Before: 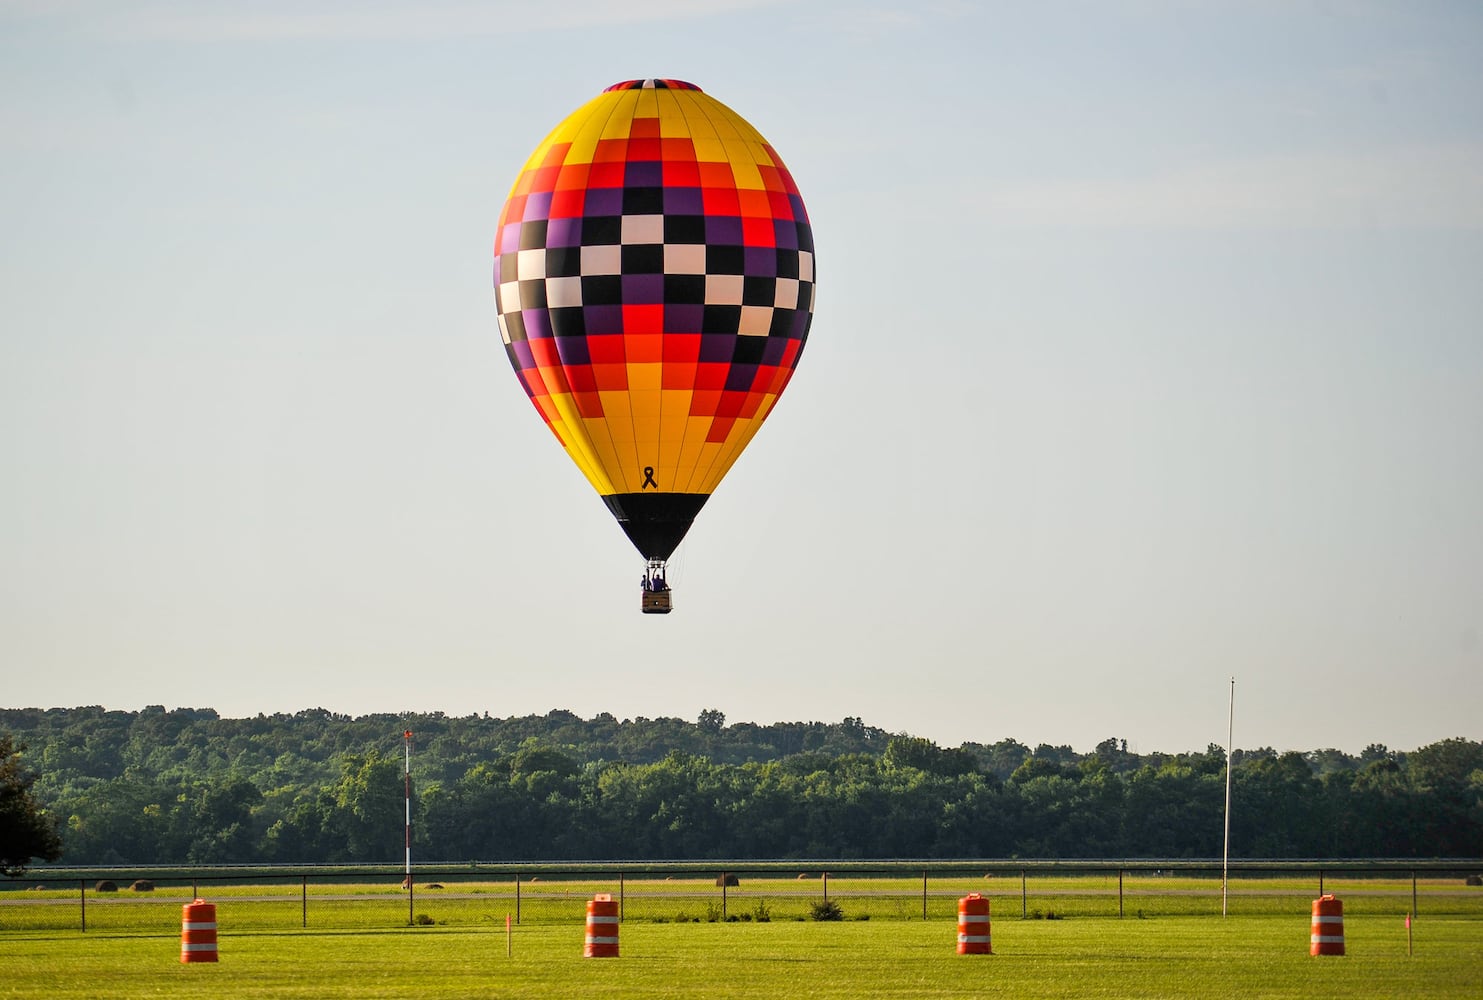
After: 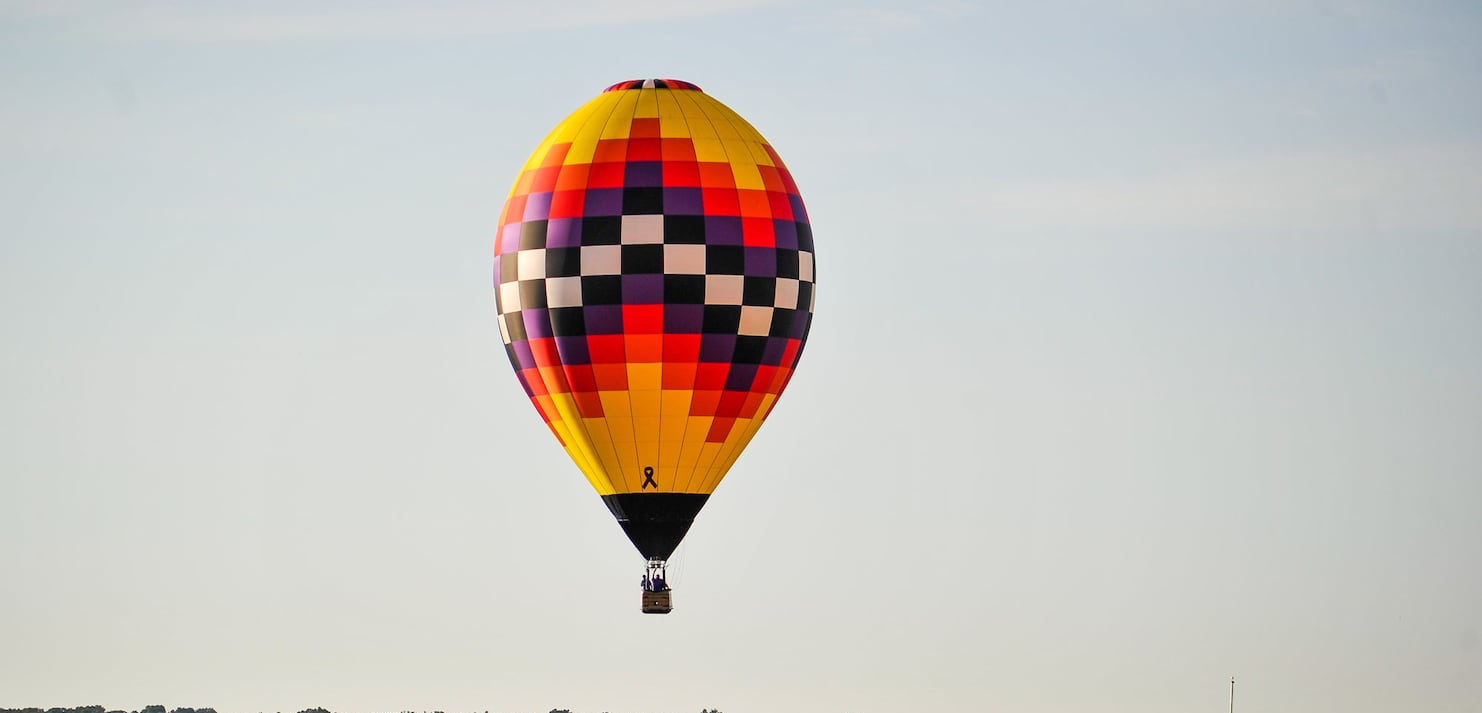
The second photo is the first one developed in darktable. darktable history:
tone equalizer: smoothing diameter 24.92%, edges refinement/feathering 11.52, preserve details guided filter
crop: right 0.001%, bottom 28.647%
